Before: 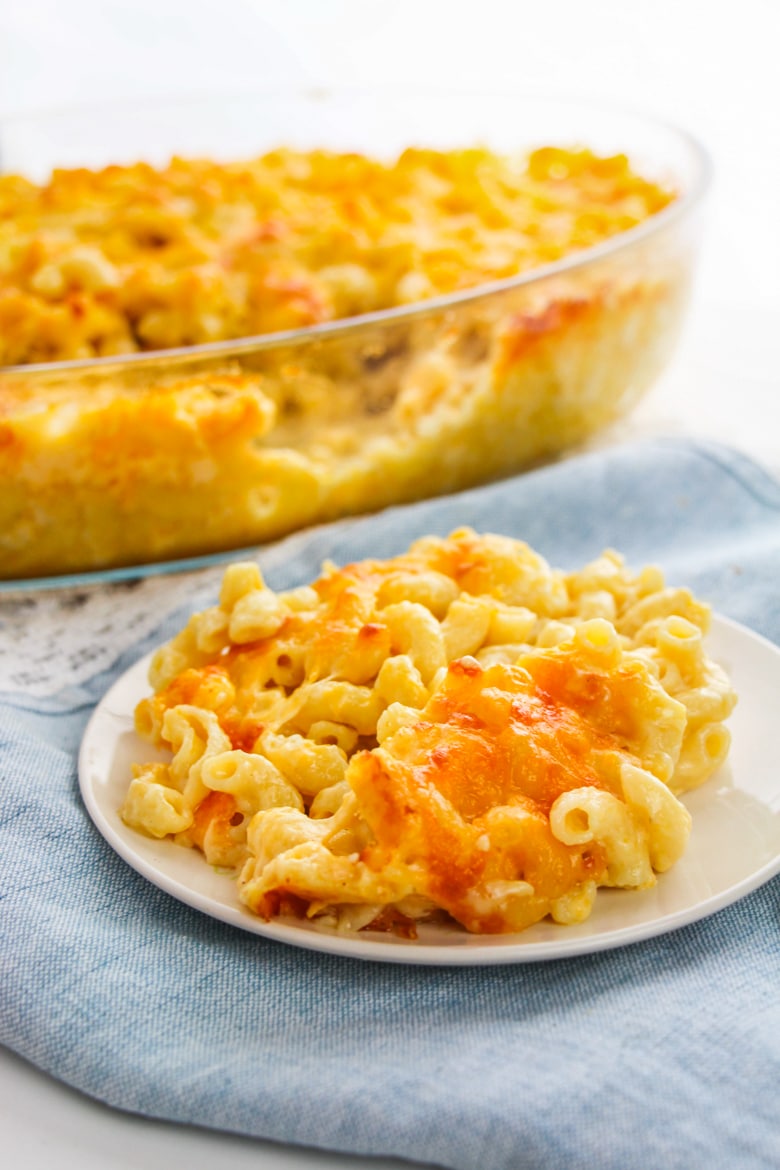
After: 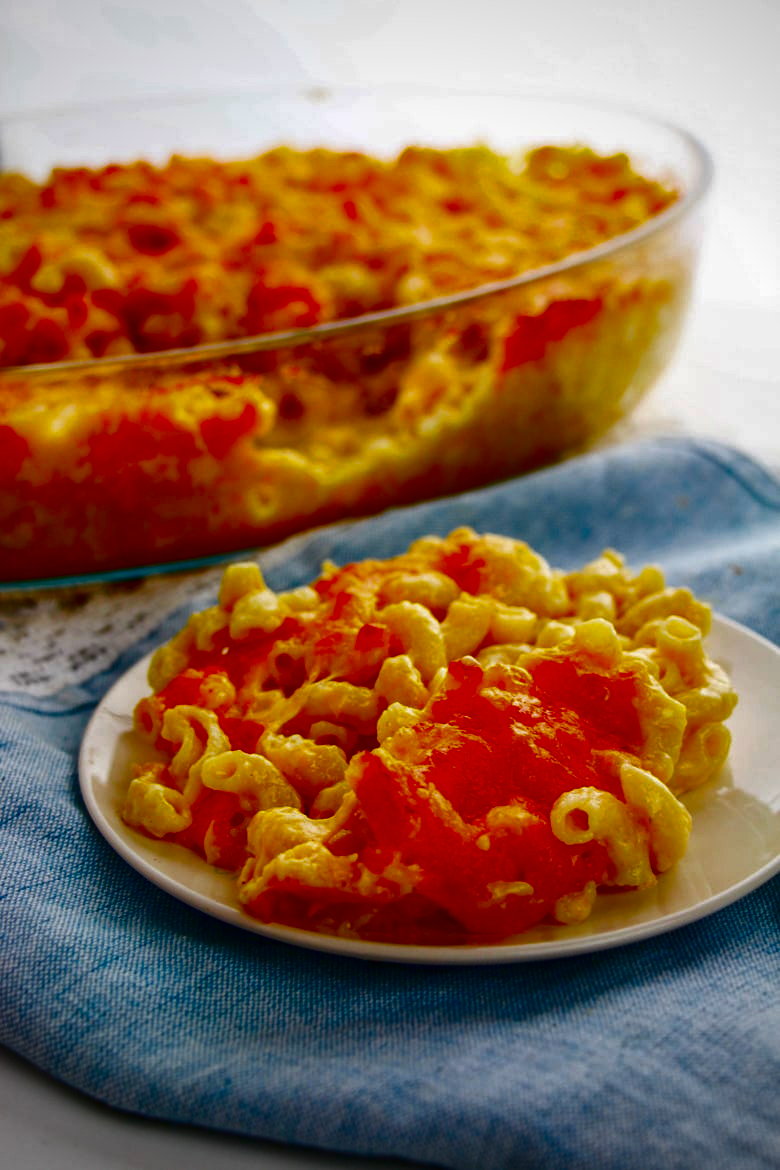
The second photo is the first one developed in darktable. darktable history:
contrast brightness saturation: brightness -0.985, saturation 0.981
vignetting: on, module defaults
